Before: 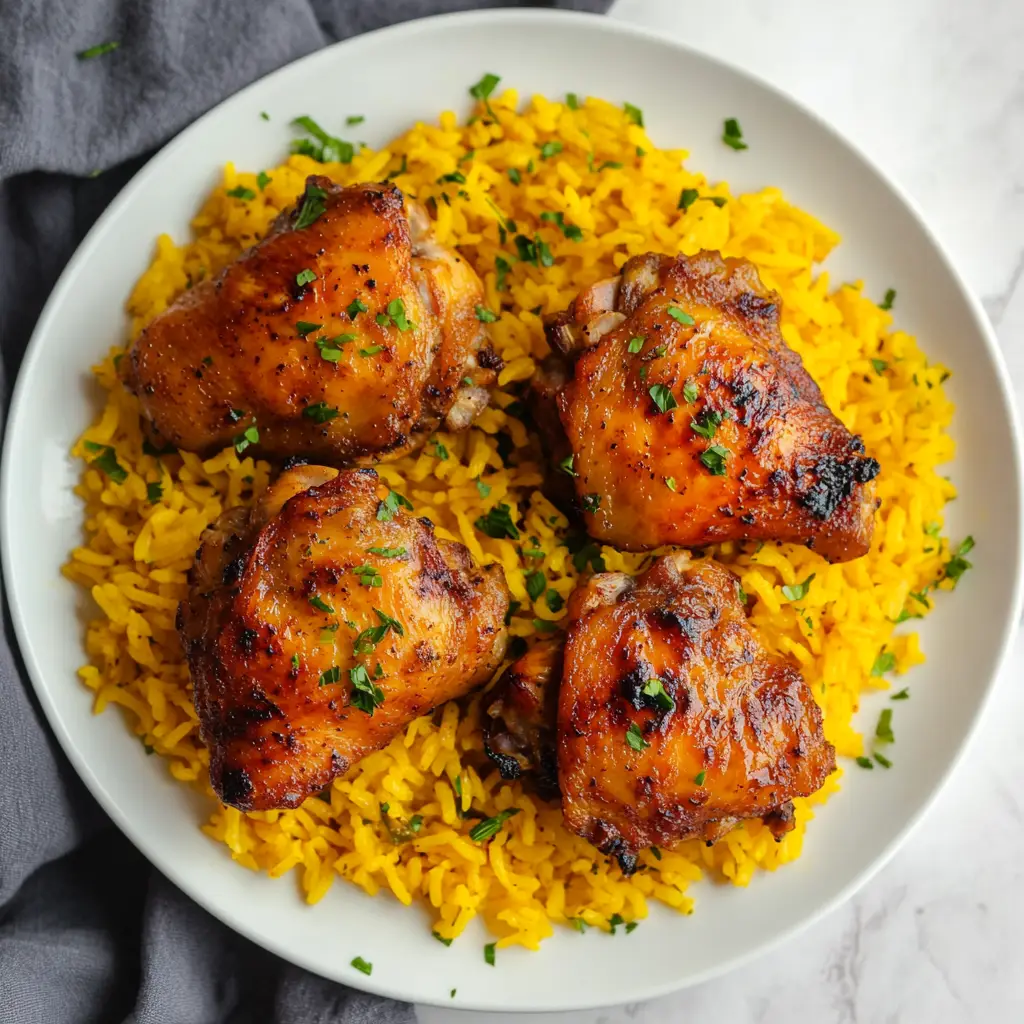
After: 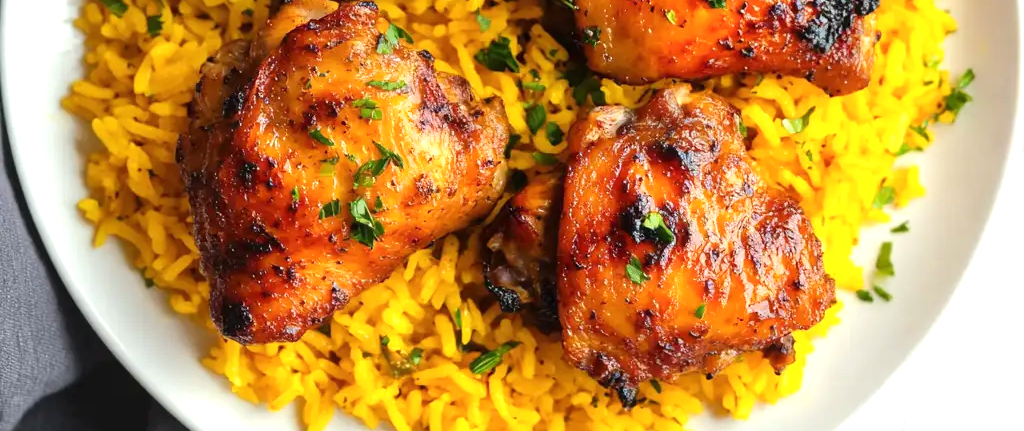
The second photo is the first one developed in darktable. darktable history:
exposure: black level correction 0, exposure 0.691 EV, compensate highlight preservation false
color calibration: illuminant same as pipeline (D50), adaptation XYZ, x 0.346, y 0.358, temperature 5021.72 K
crop: top 45.612%, bottom 12.285%
